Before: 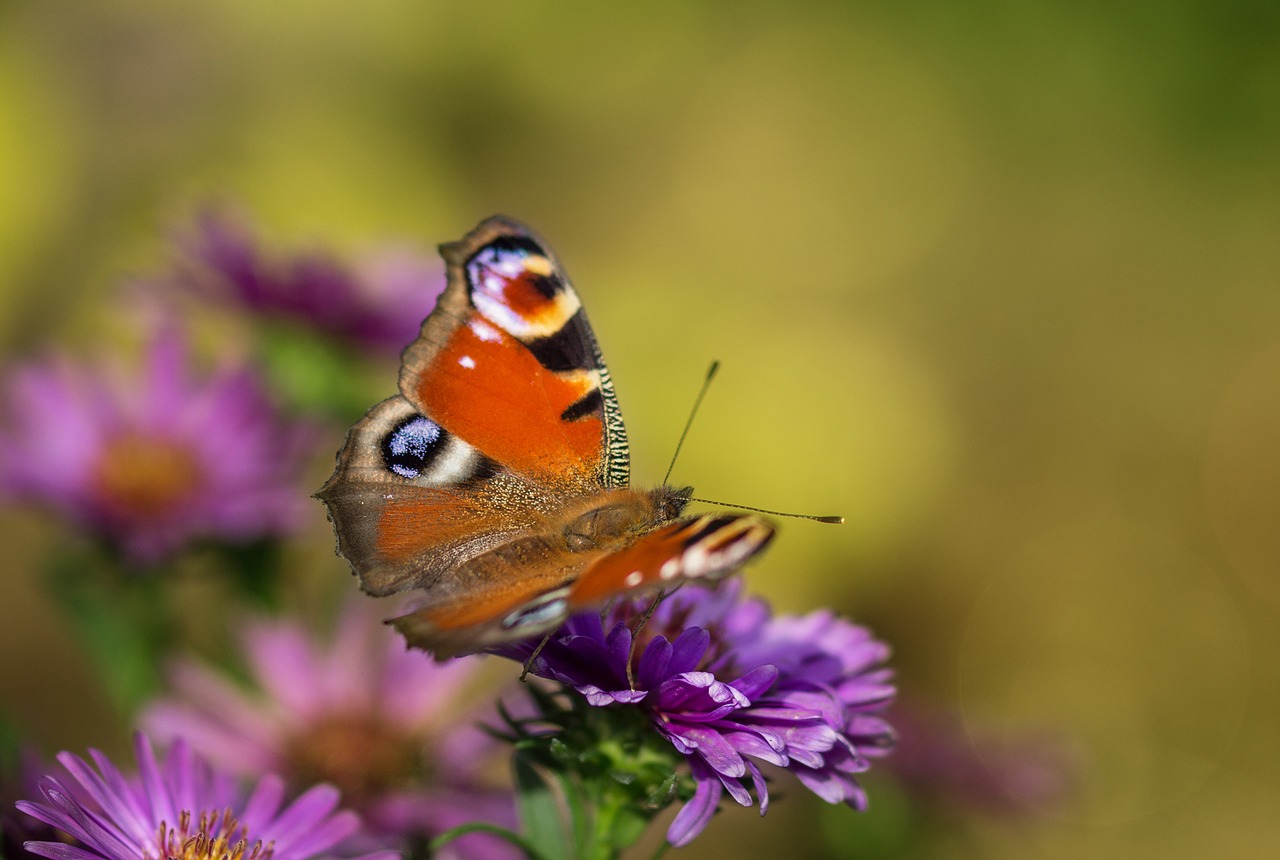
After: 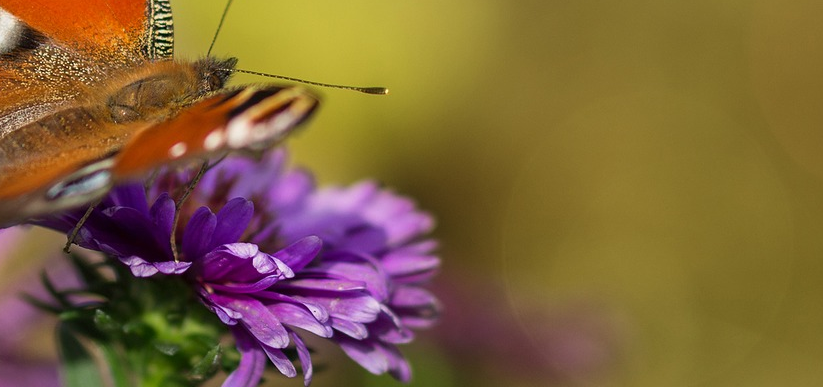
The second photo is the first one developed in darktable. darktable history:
crop and rotate: left 35.664%, top 49.92%, bottom 4.971%
